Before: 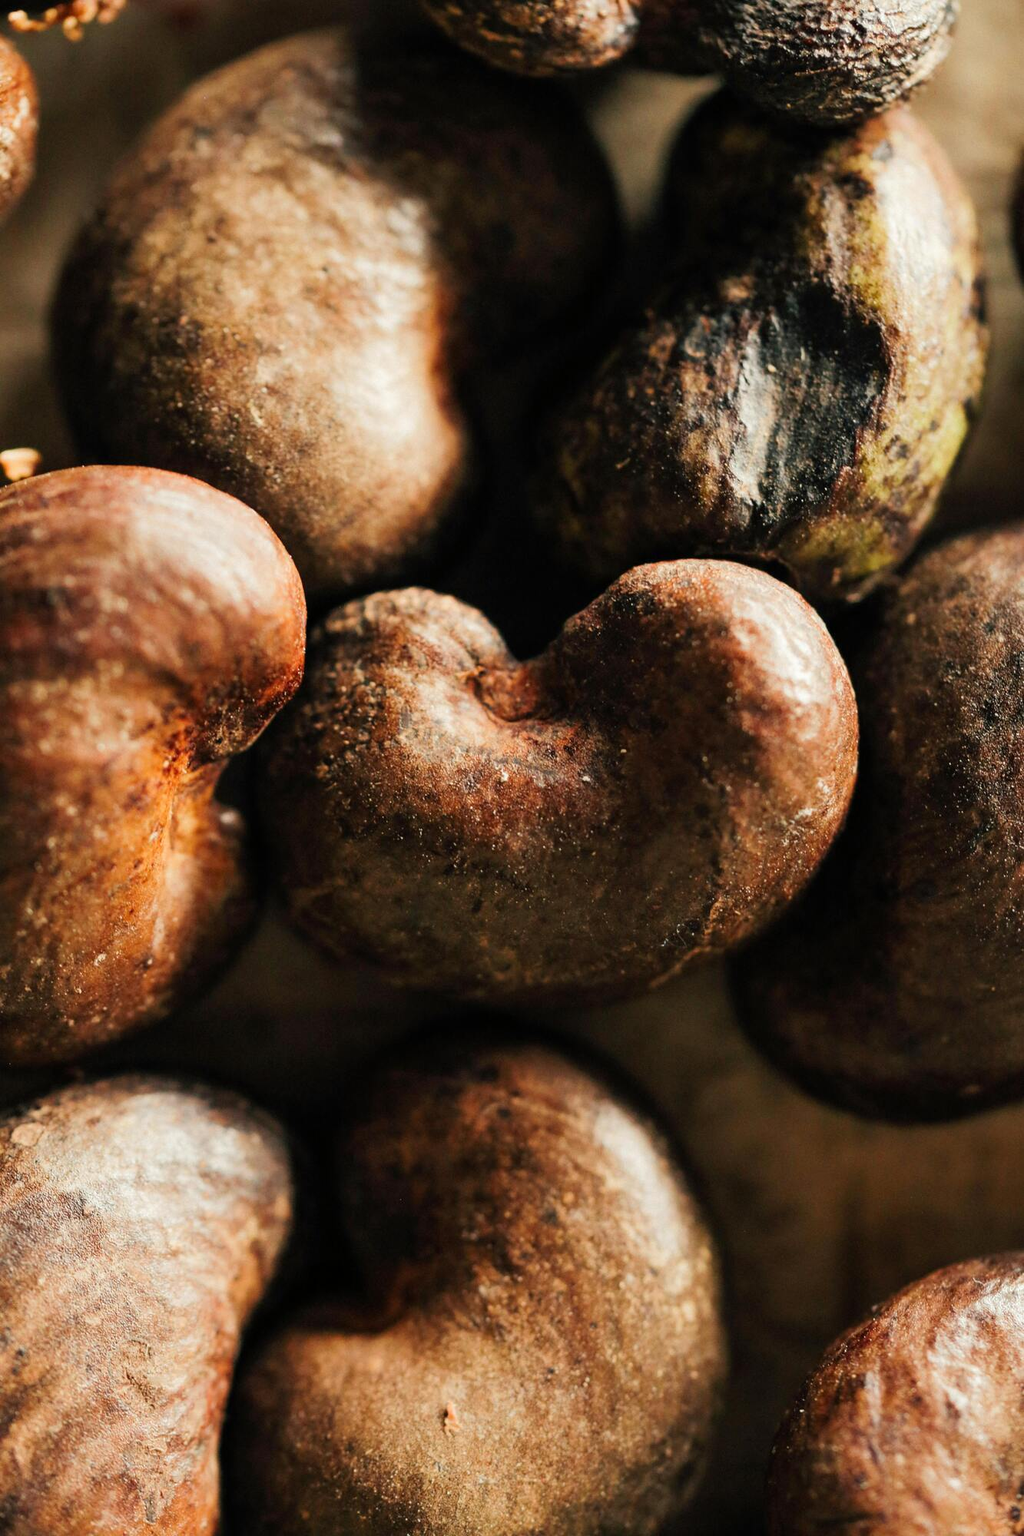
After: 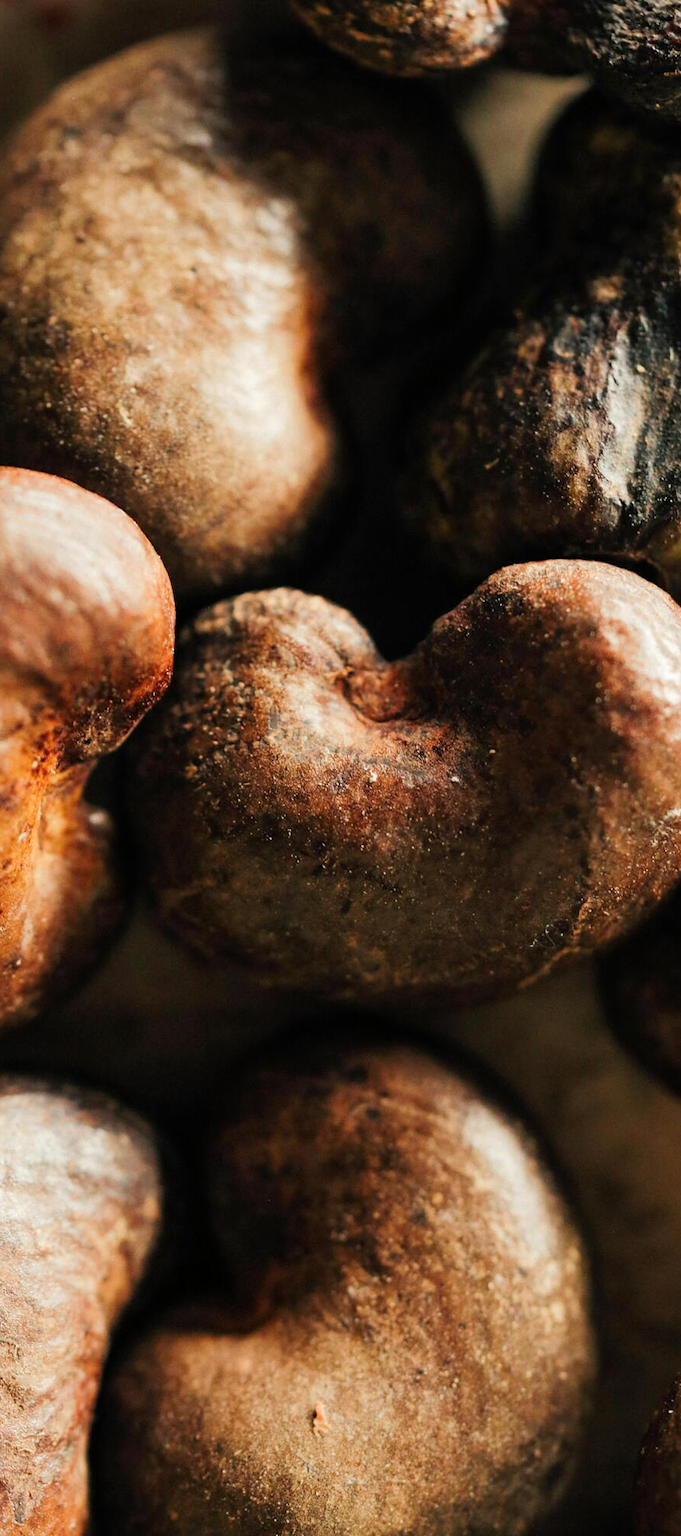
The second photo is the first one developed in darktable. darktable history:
exposure: compensate highlight preservation false
crop and rotate: left 12.883%, right 20.567%
